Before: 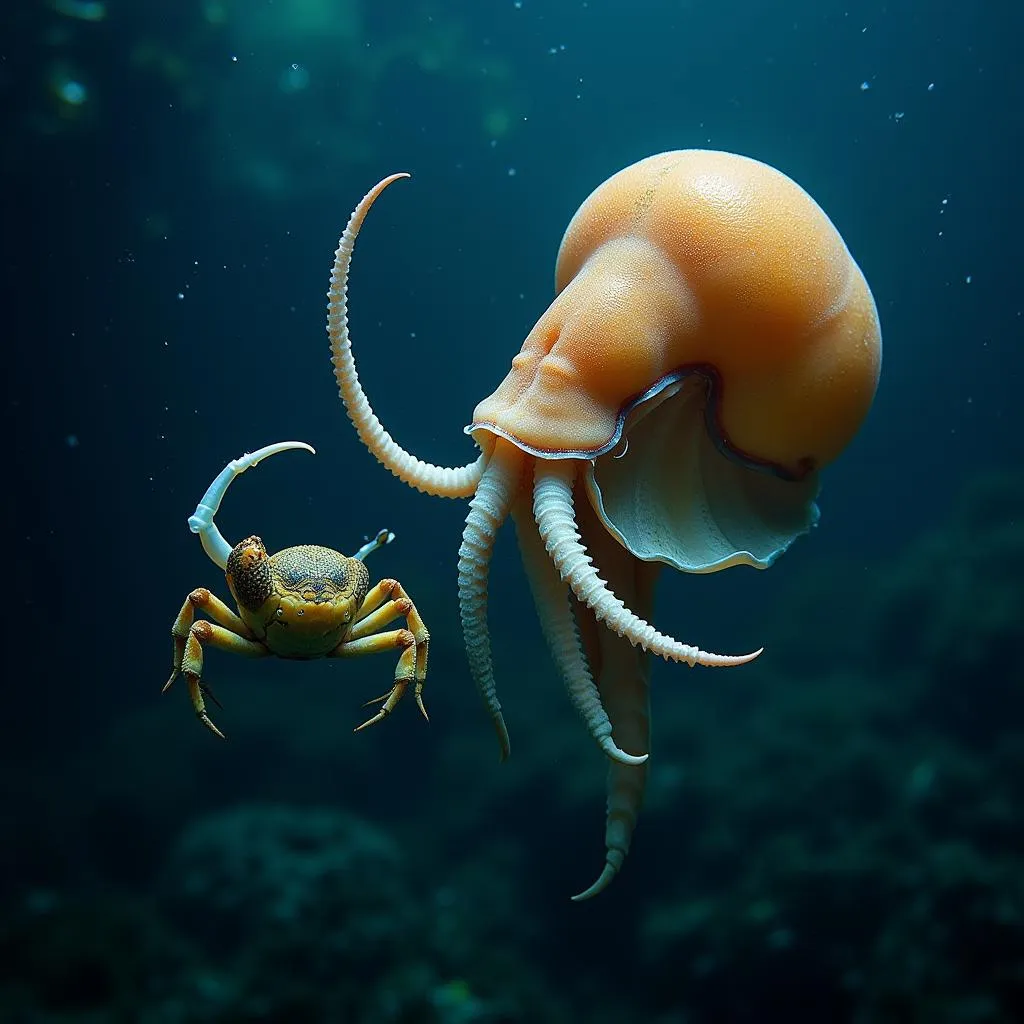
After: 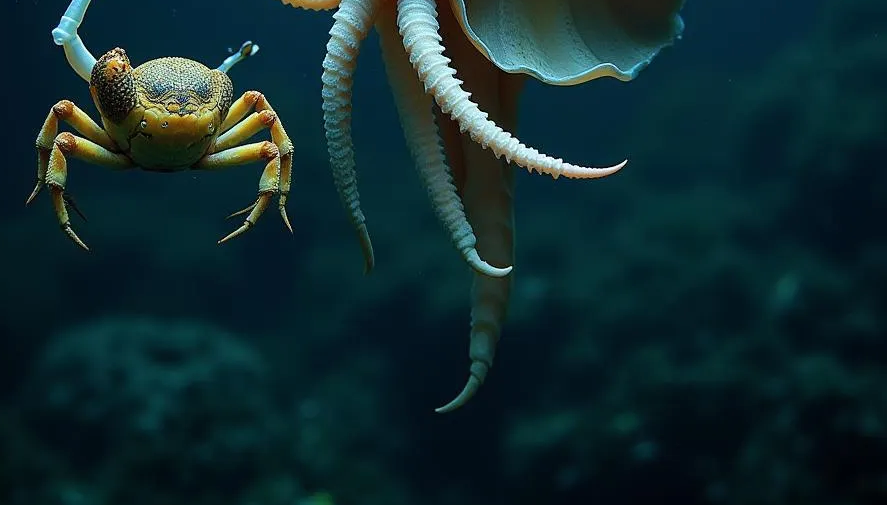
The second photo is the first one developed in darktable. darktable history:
crop and rotate: left 13.318%, top 47.751%, bottom 2.92%
shadows and highlights: shadows 22.42, highlights -49.02, soften with gaussian
